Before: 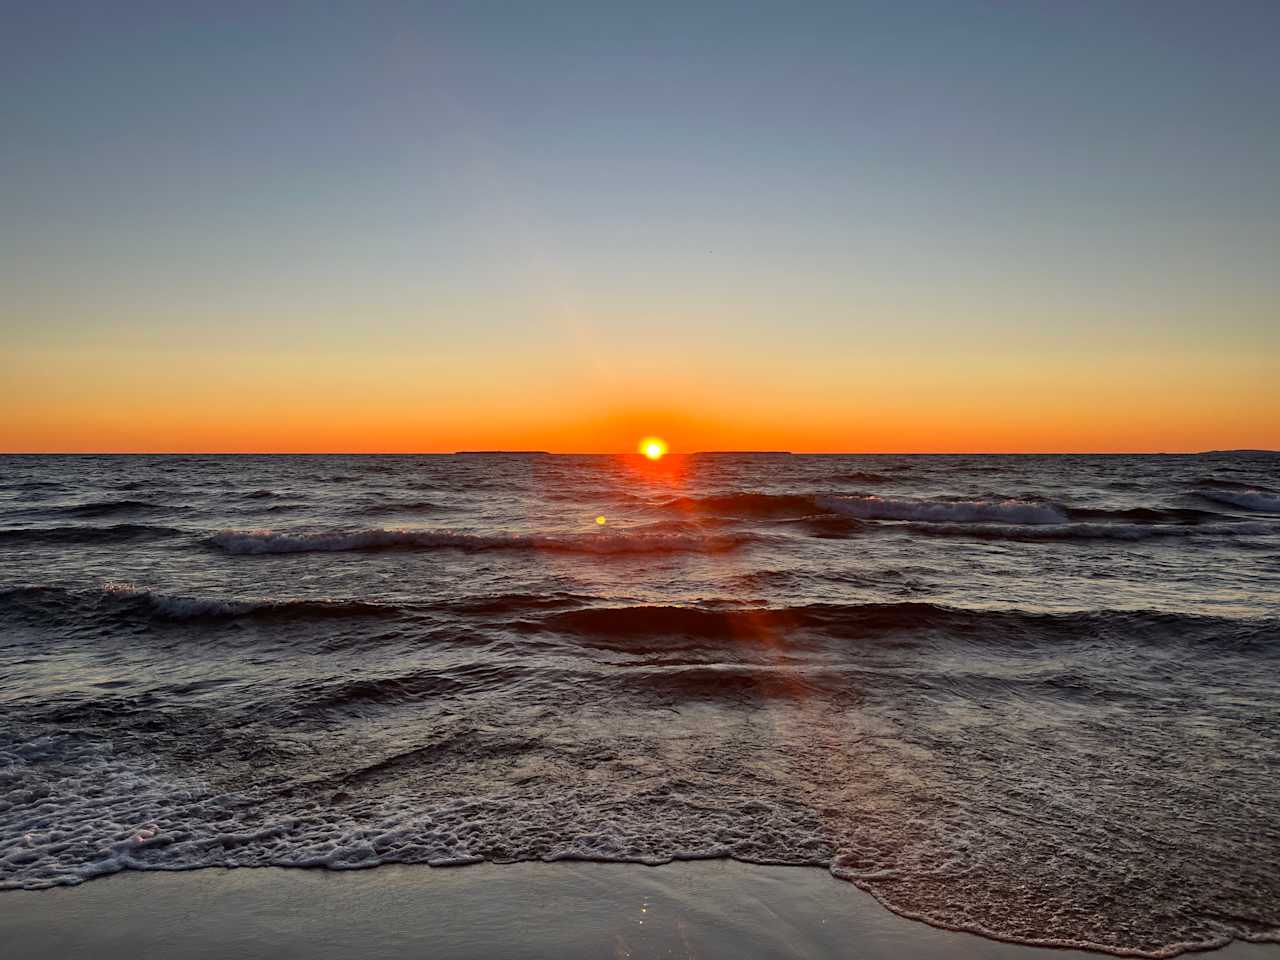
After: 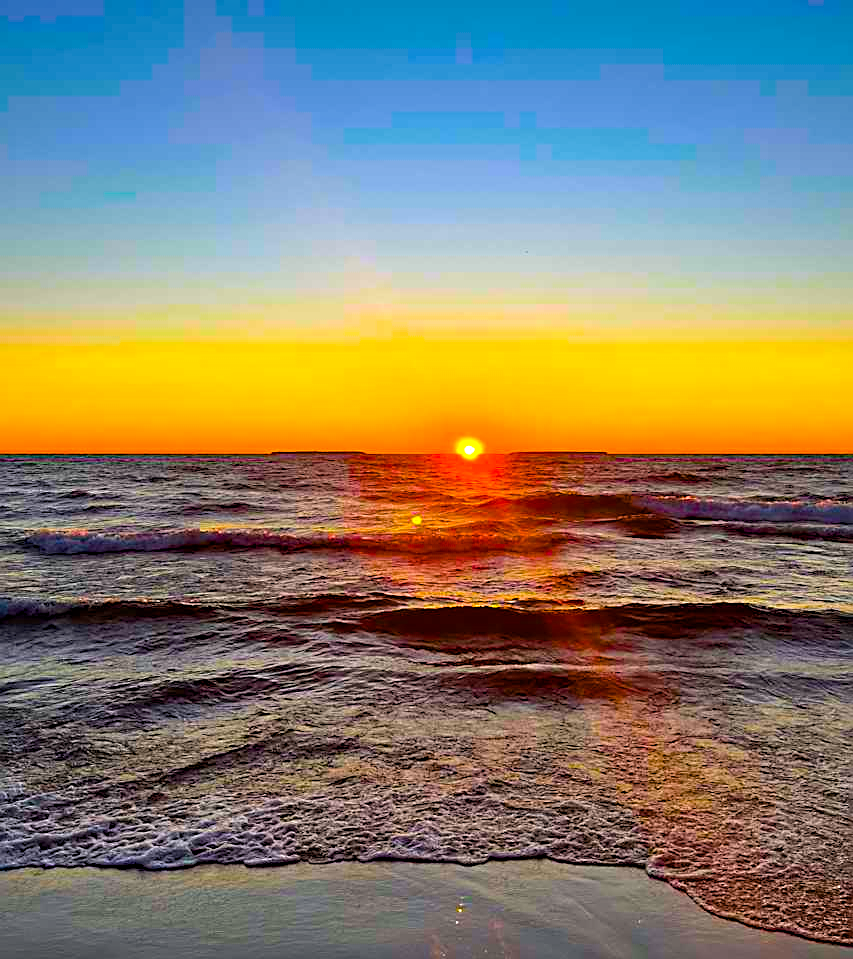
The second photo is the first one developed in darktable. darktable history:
crop and rotate: left 14.428%, right 18.902%
haze removal: adaptive false
sharpen: on, module defaults
color balance rgb: linear chroma grading › highlights 99.844%, linear chroma grading › global chroma 24.013%, perceptual saturation grading › global saturation 20%, perceptual saturation grading › highlights -14.227%, perceptual saturation grading › shadows 49.525%, perceptual brilliance grading › global brilliance 10.238%, perceptual brilliance grading › shadows 15.739%, global vibrance 20%
